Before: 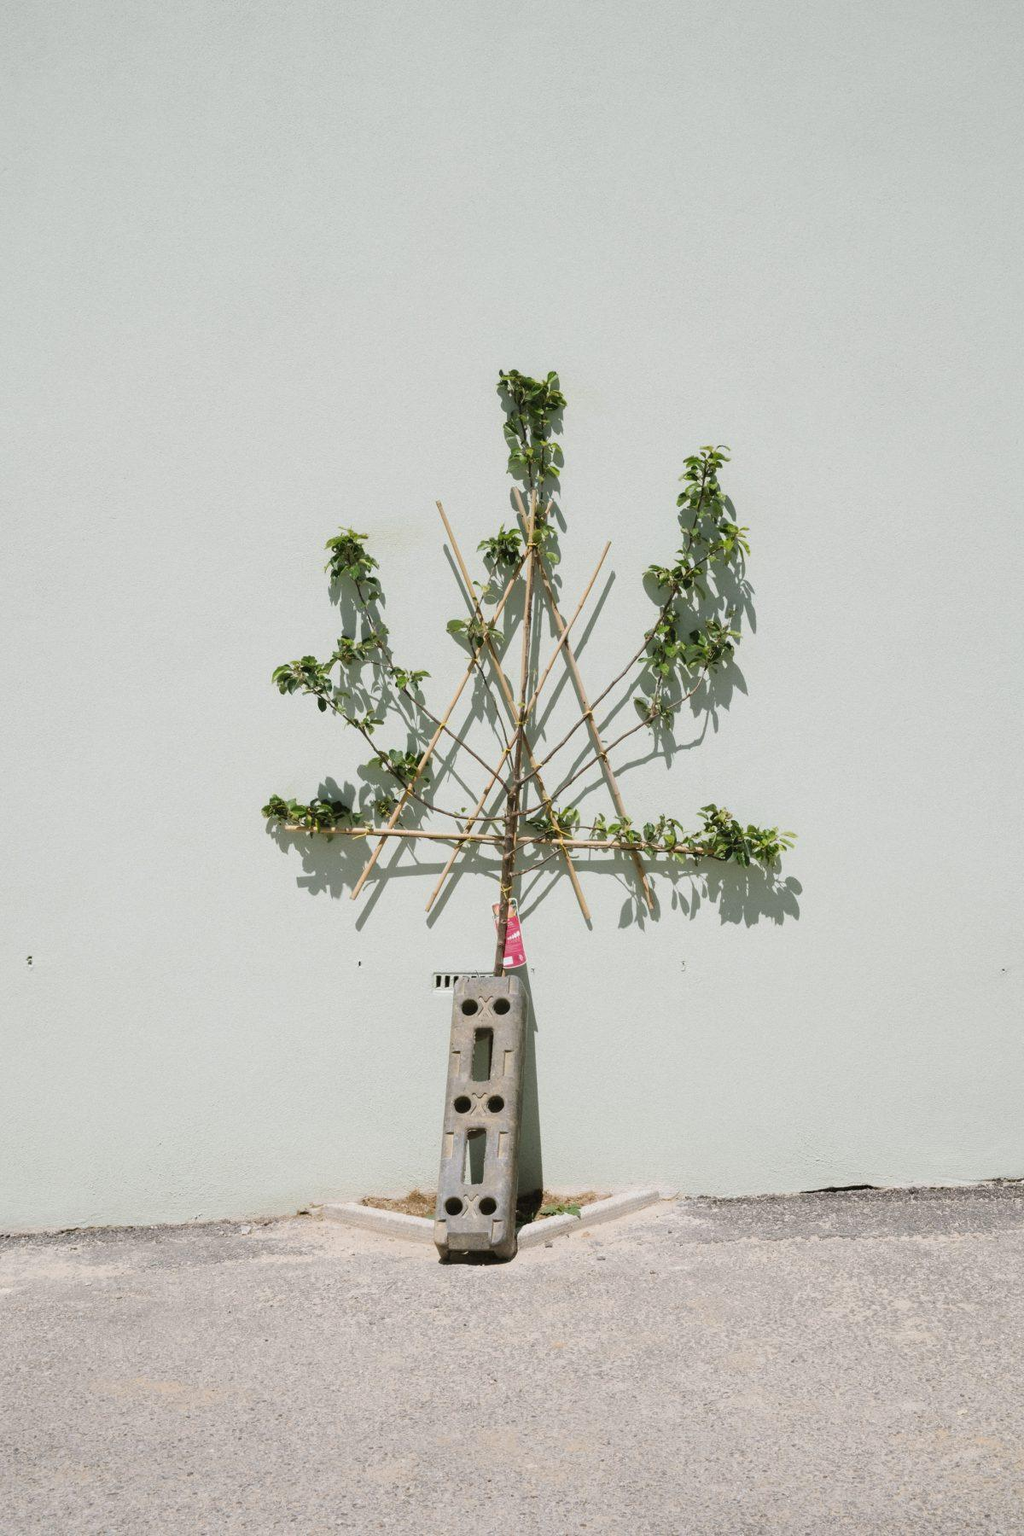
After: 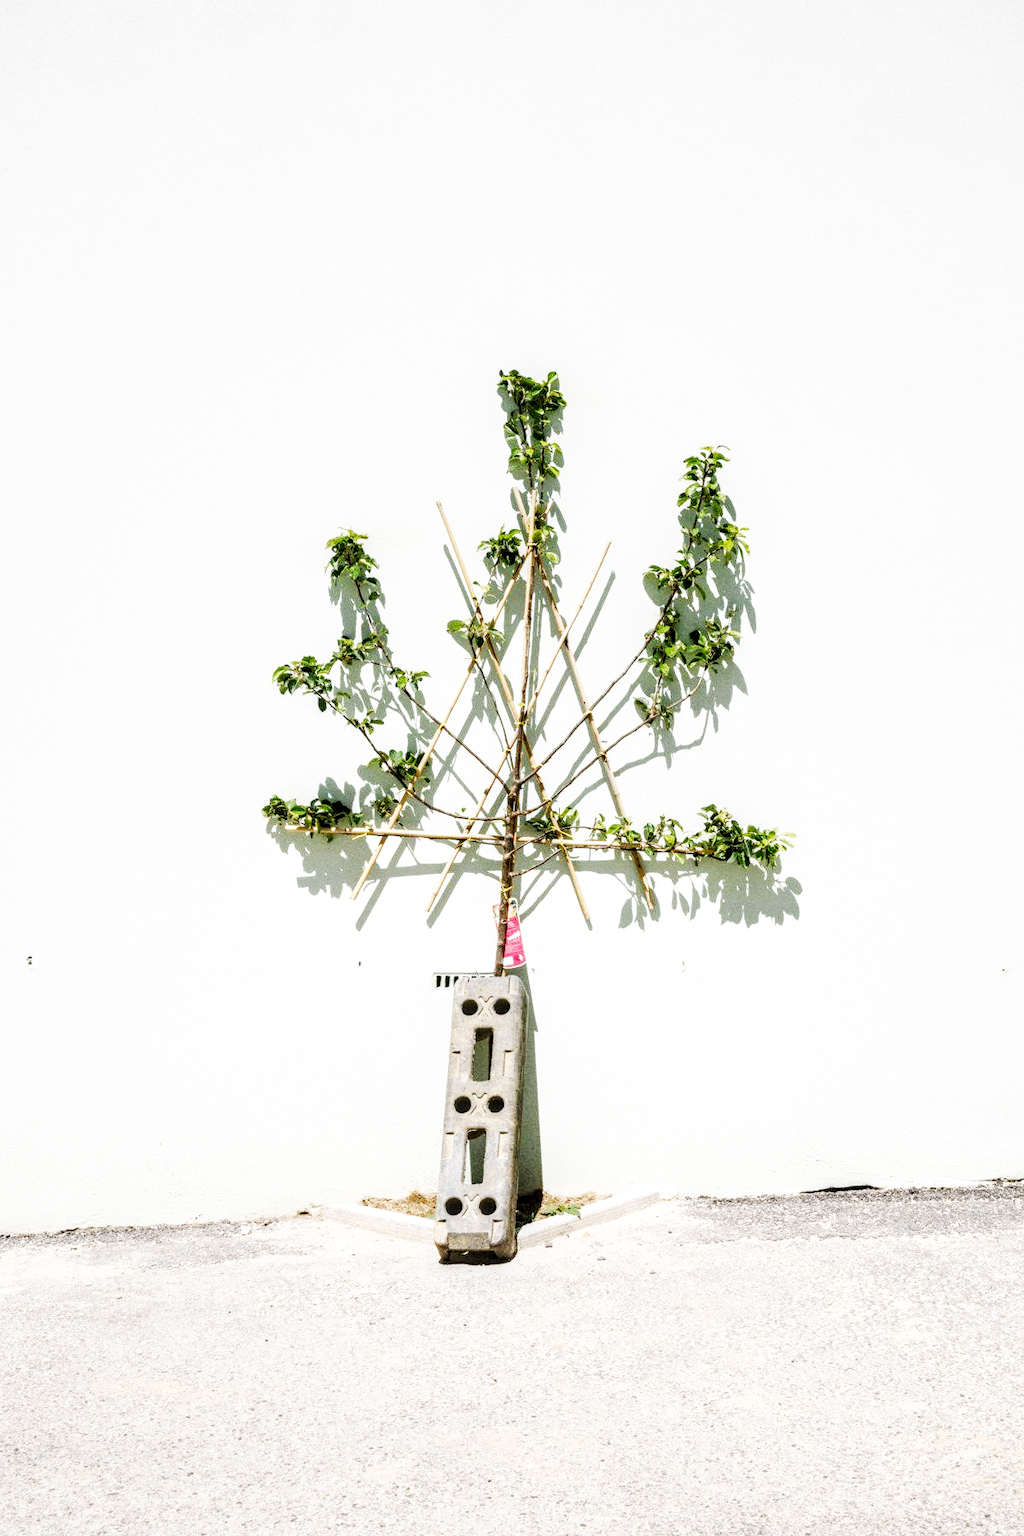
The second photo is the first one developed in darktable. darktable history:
base curve: curves: ch0 [(0, 0) (0.007, 0.004) (0.027, 0.03) (0.046, 0.07) (0.207, 0.54) (0.442, 0.872) (0.673, 0.972) (1, 1)], preserve colors none
local contrast: detail 150%
